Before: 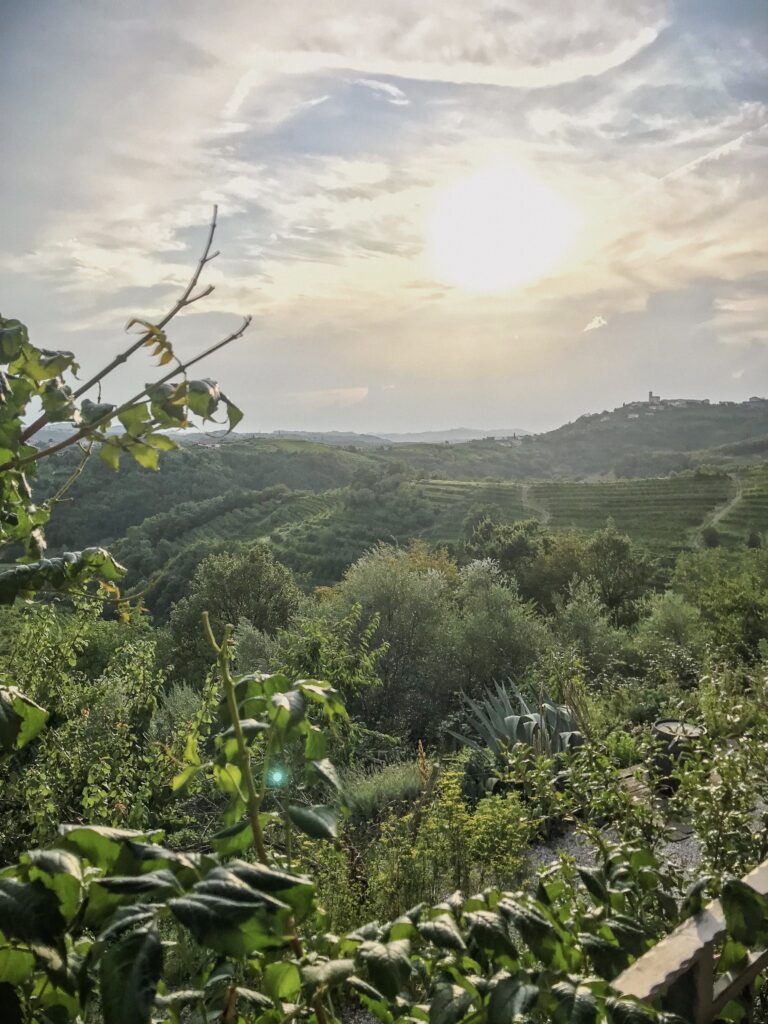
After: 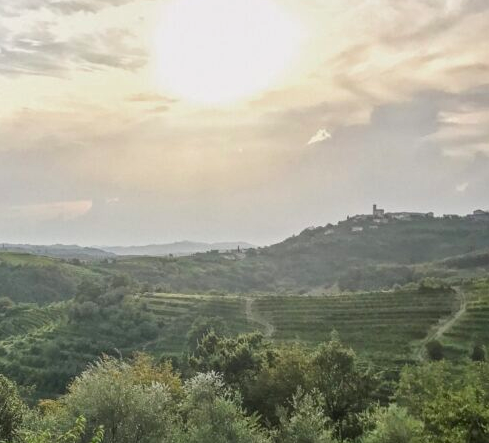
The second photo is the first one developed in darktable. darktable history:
crop: left 36.005%, top 18.293%, right 0.31%, bottom 38.444%
local contrast: on, module defaults
shadows and highlights: radius 334.93, shadows 63.48, highlights 6.06, compress 87.7%, highlights color adjustment 39.73%, soften with gaussian
